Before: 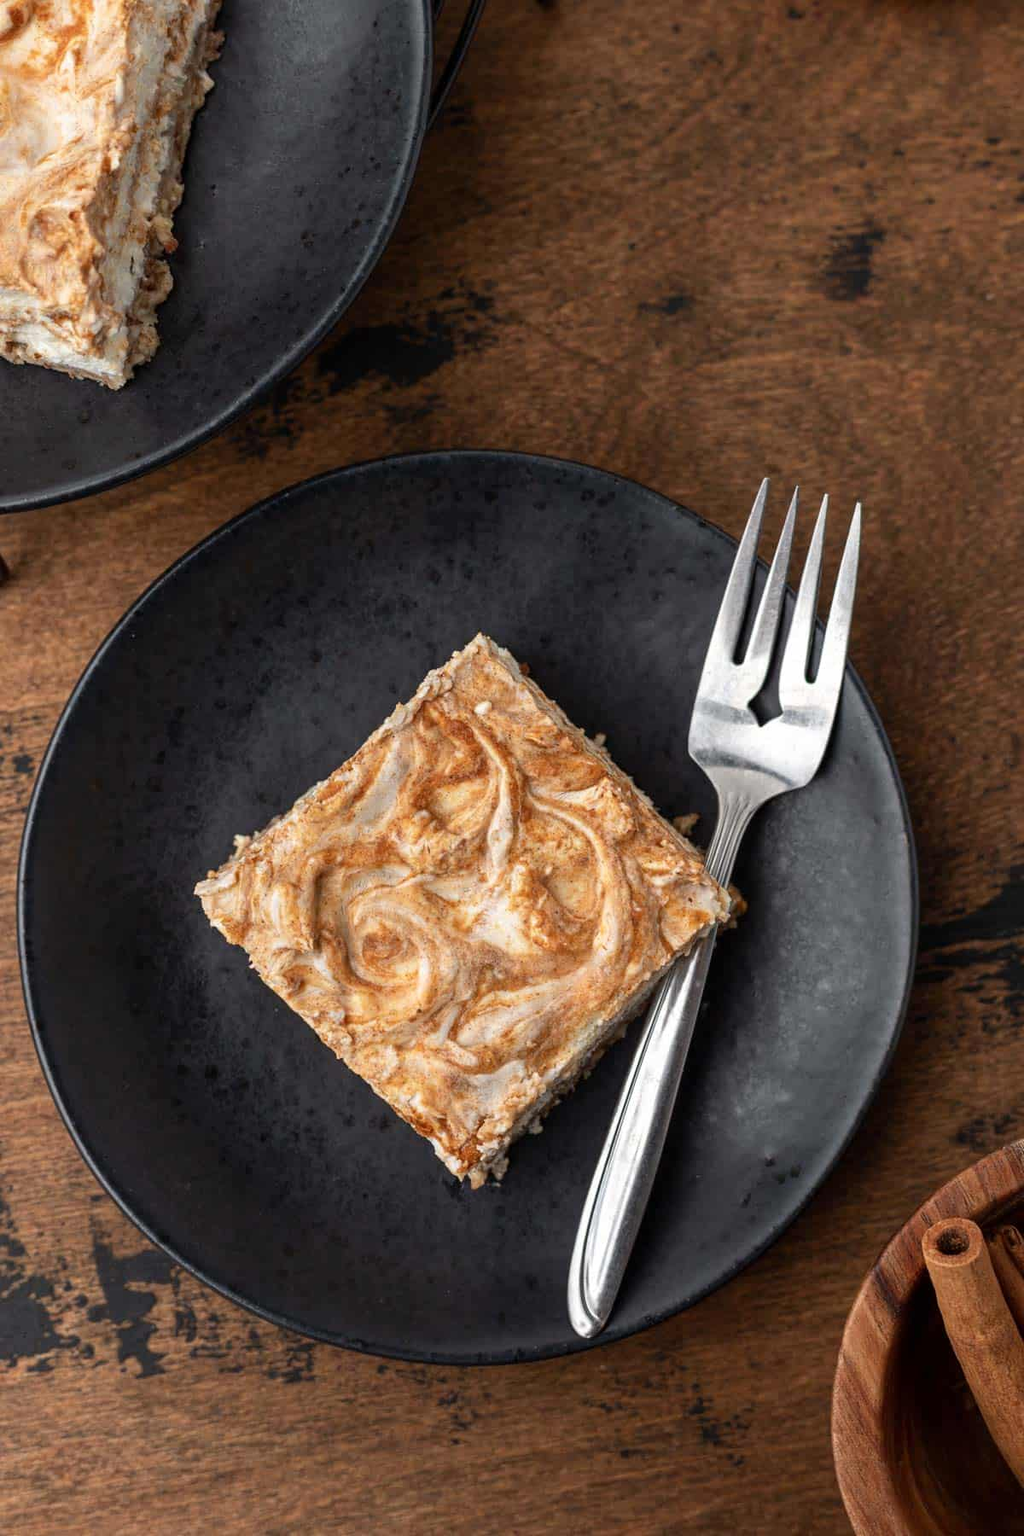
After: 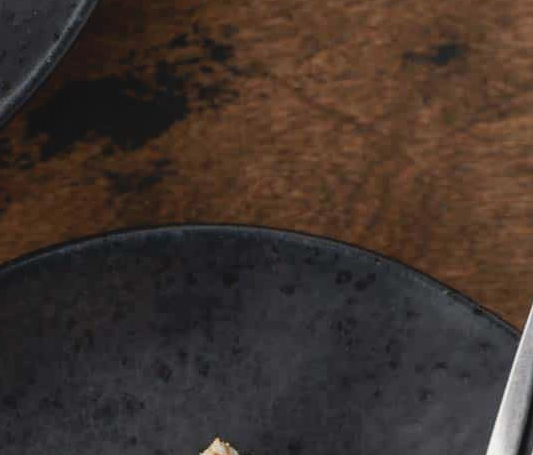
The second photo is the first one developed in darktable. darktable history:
contrast brightness saturation: contrast -0.1, saturation -0.086
crop: left 28.775%, top 16.878%, right 26.786%, bottom 57.799%
